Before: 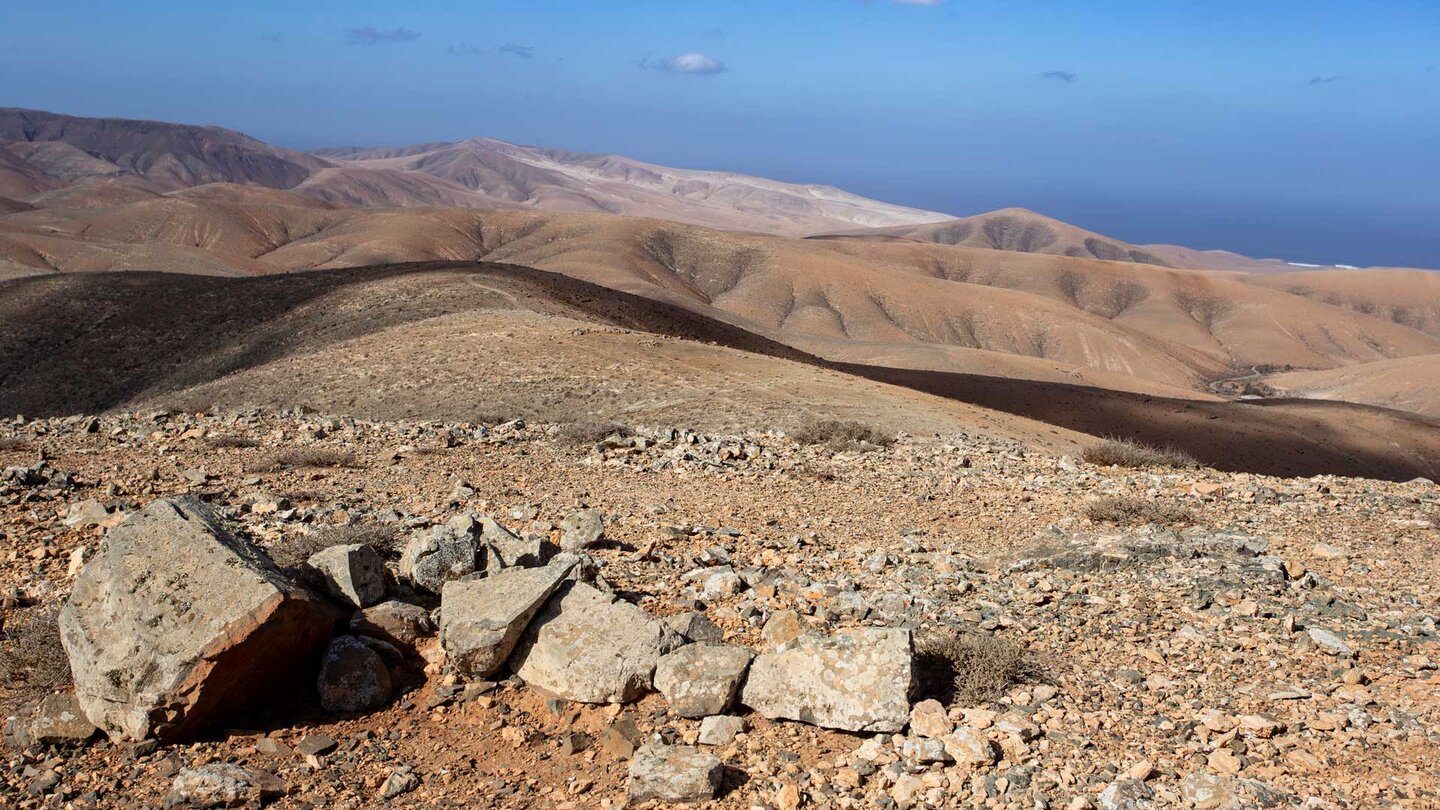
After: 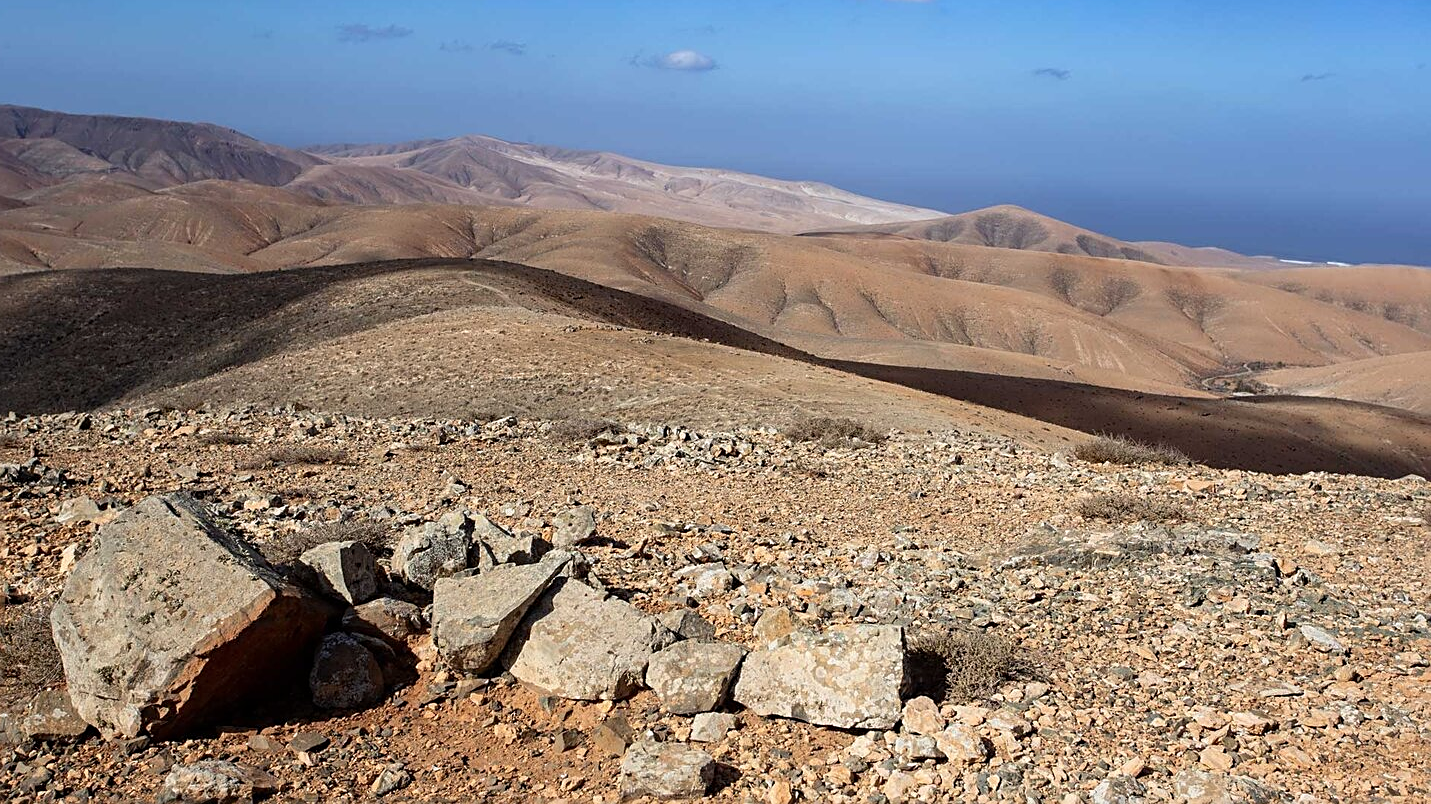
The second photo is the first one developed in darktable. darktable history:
crop and rotate: left 0.595%, top 0.394%, bottom 0.303%
sharpen: on, module defaults
